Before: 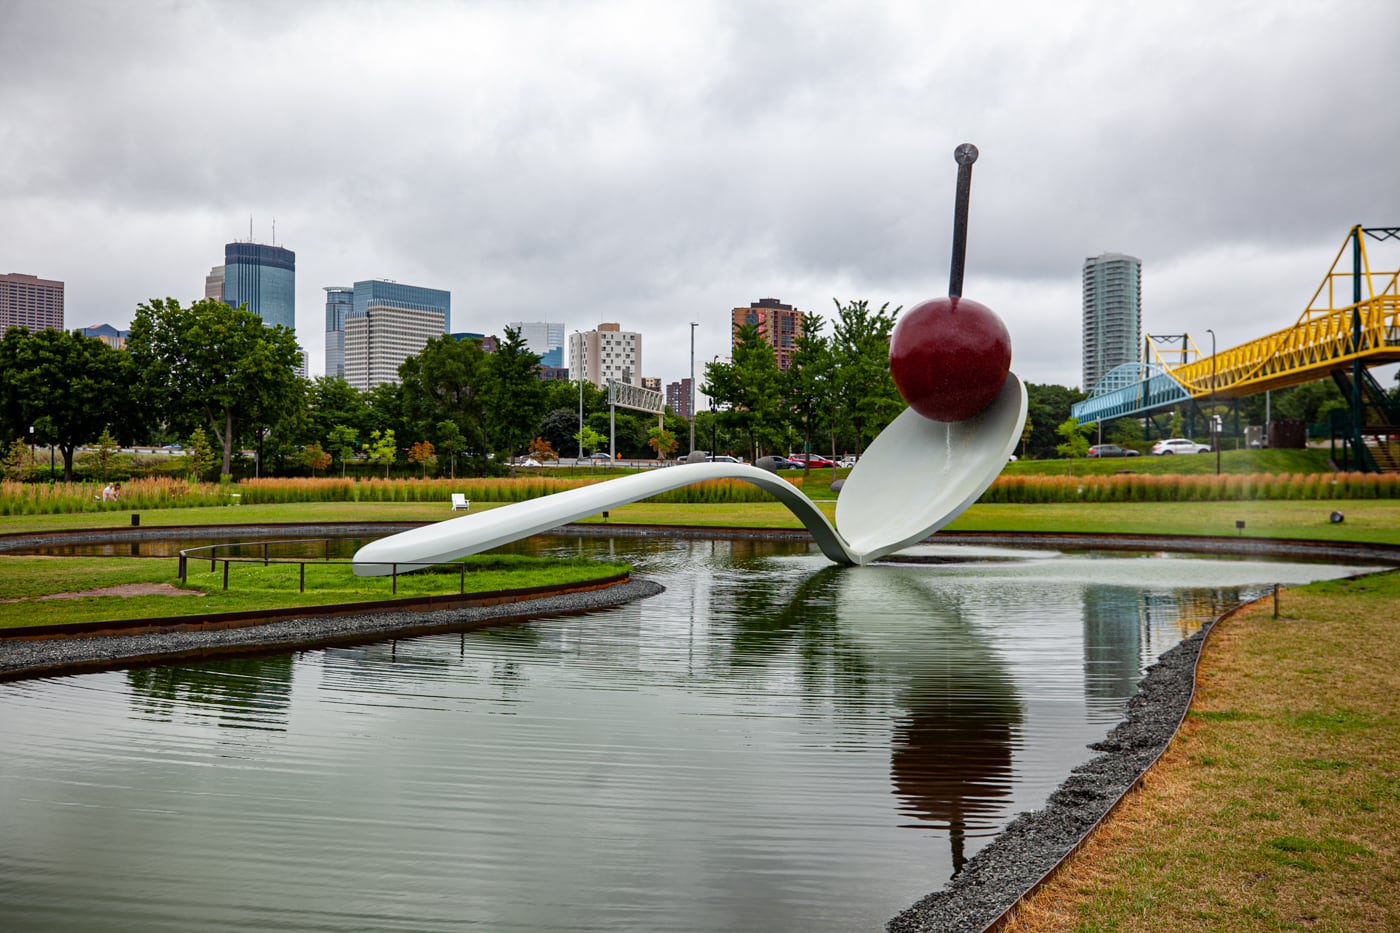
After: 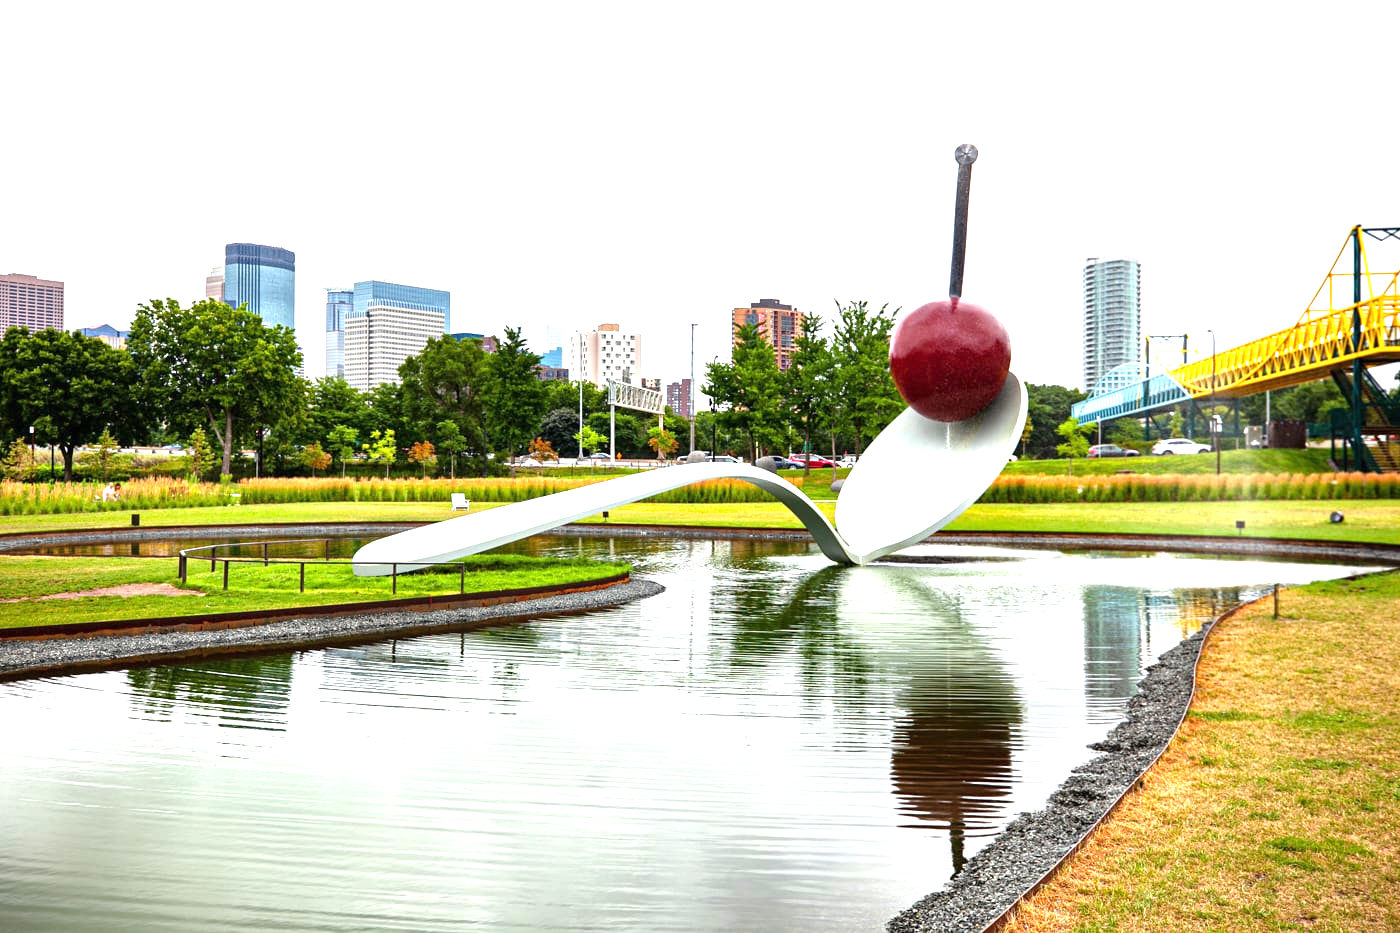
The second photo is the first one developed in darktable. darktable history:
exposure: black level correction 0, exposure 1.672 EV, compensate highlight preservation false
